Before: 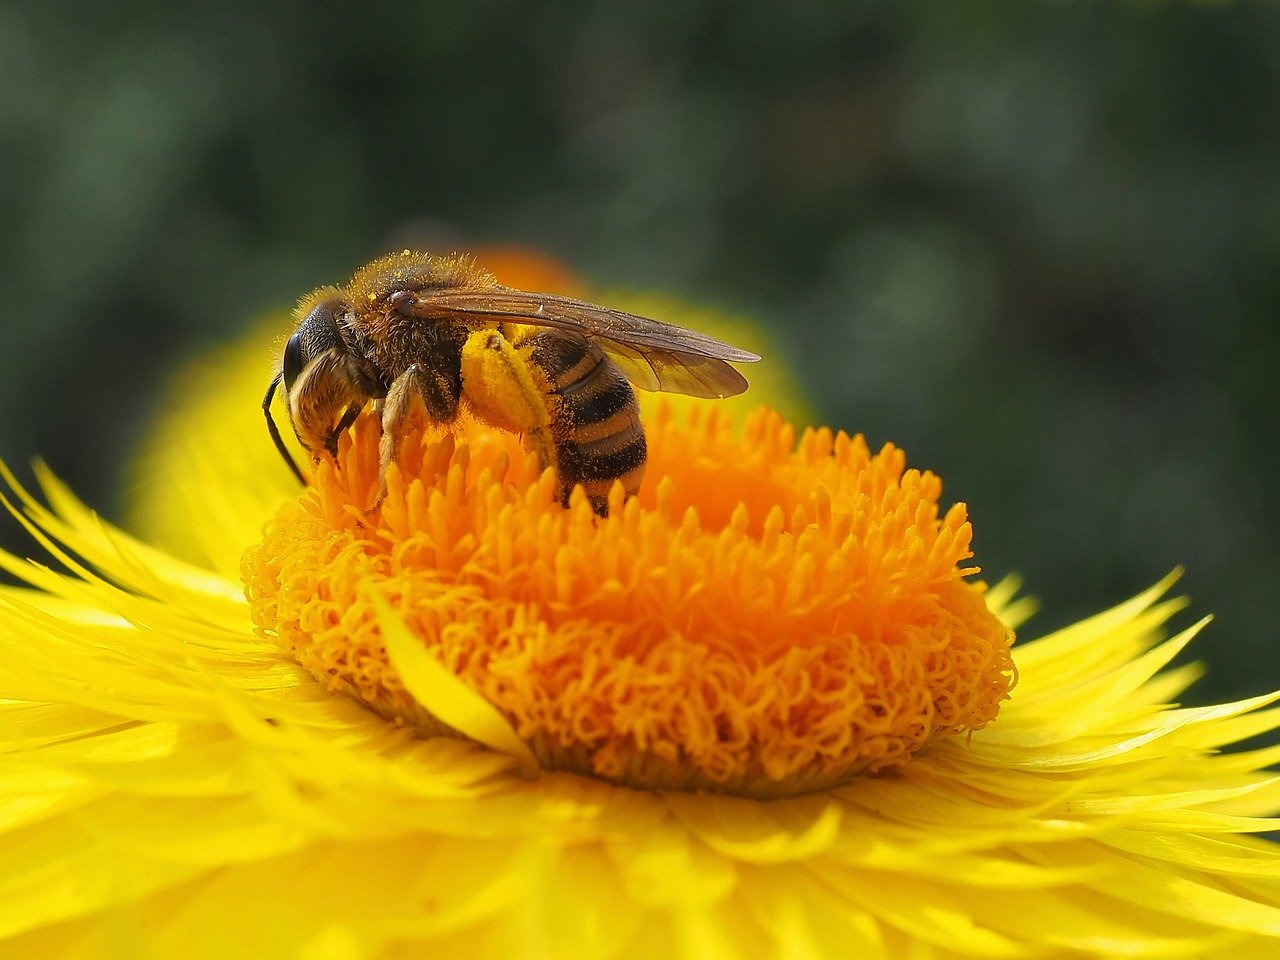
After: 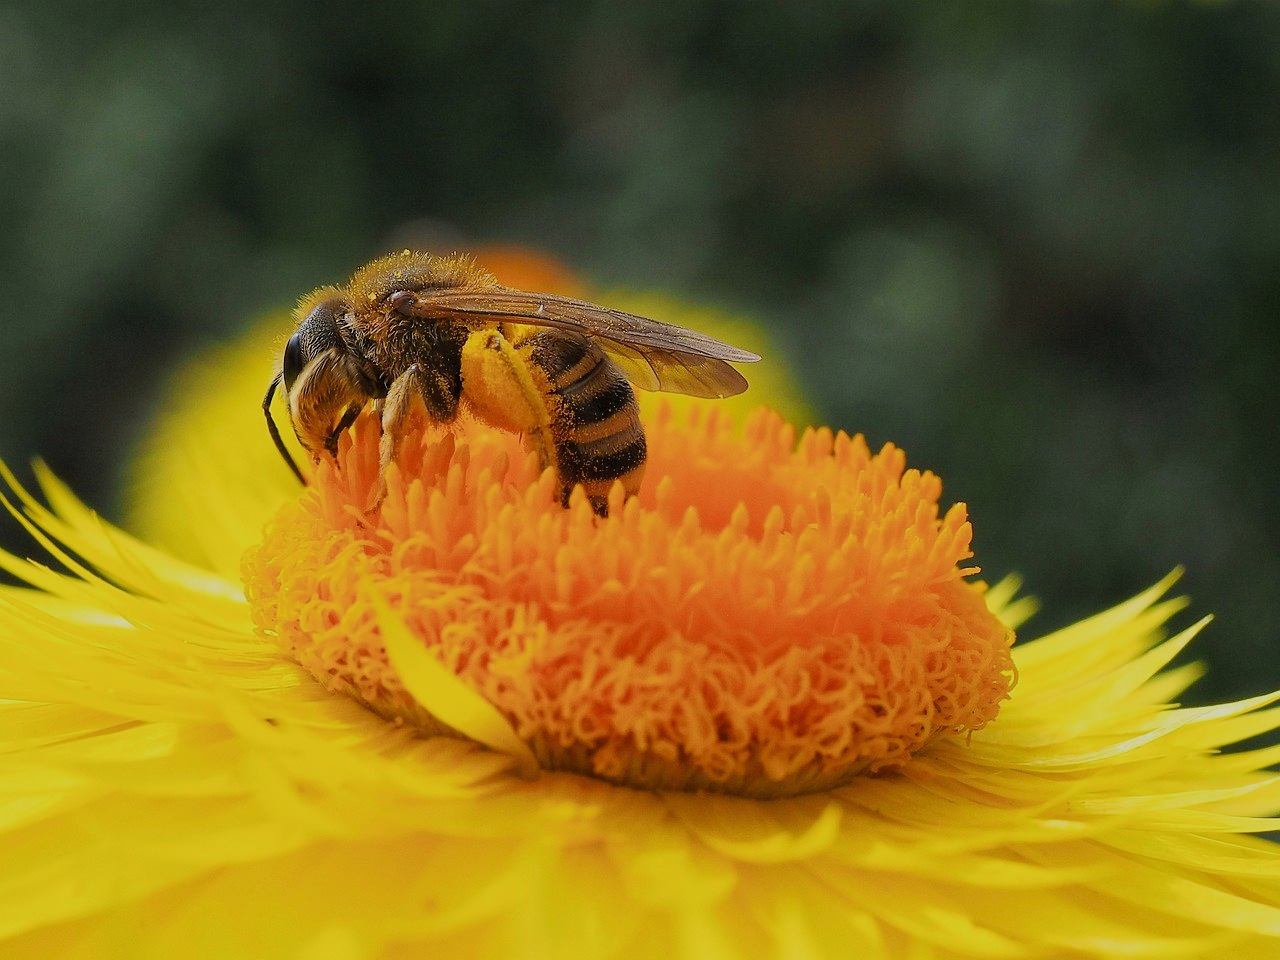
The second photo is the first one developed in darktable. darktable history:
filmic rgb: black relative exposure -16 EV, white relative exposure 6.17 EV, hardness 5.21
